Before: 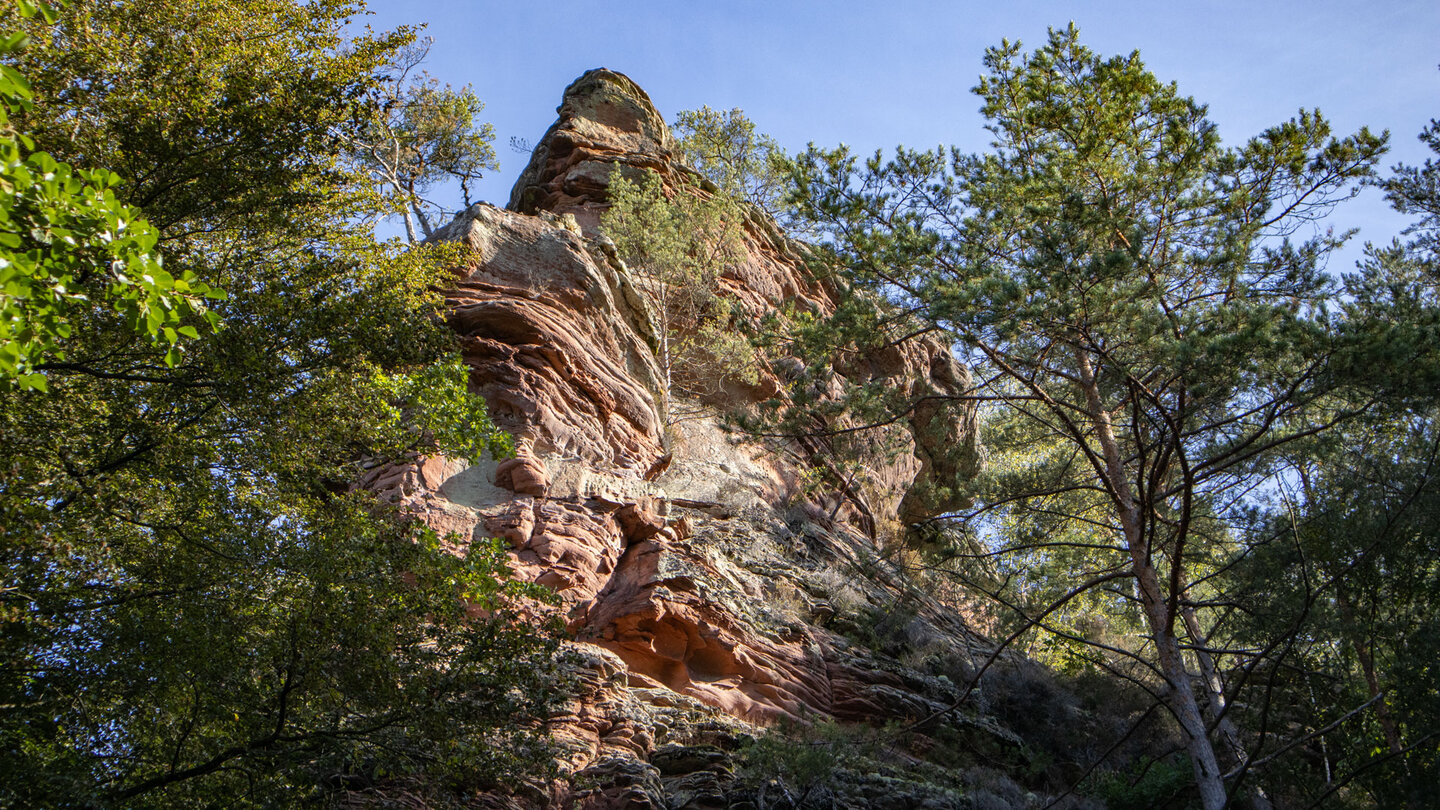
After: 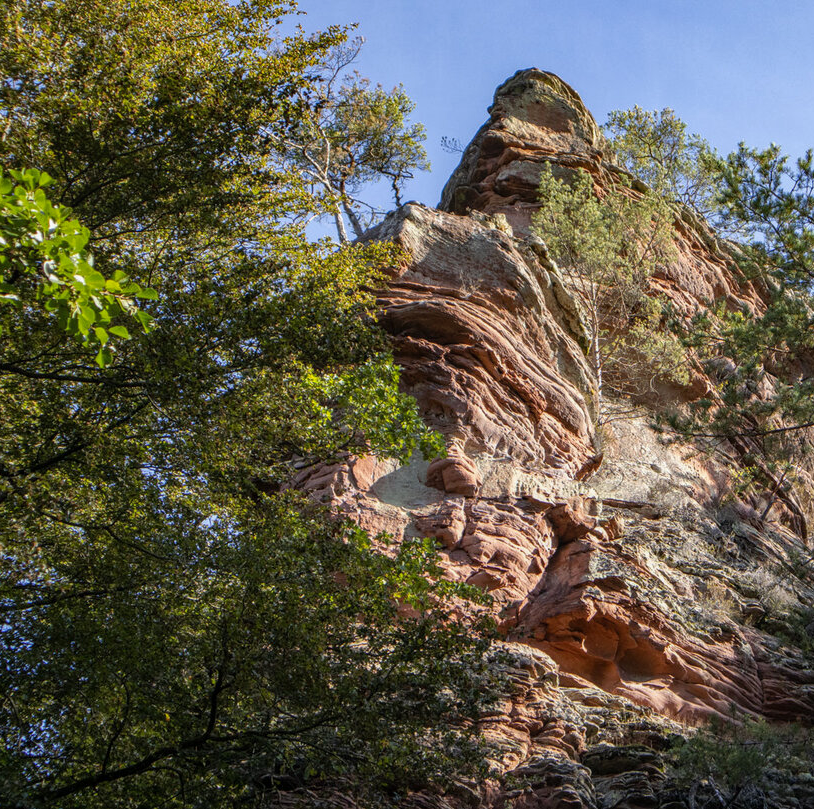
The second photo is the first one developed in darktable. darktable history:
crop: left 4.799%, right 38.644%
local contrast: detail 110%
